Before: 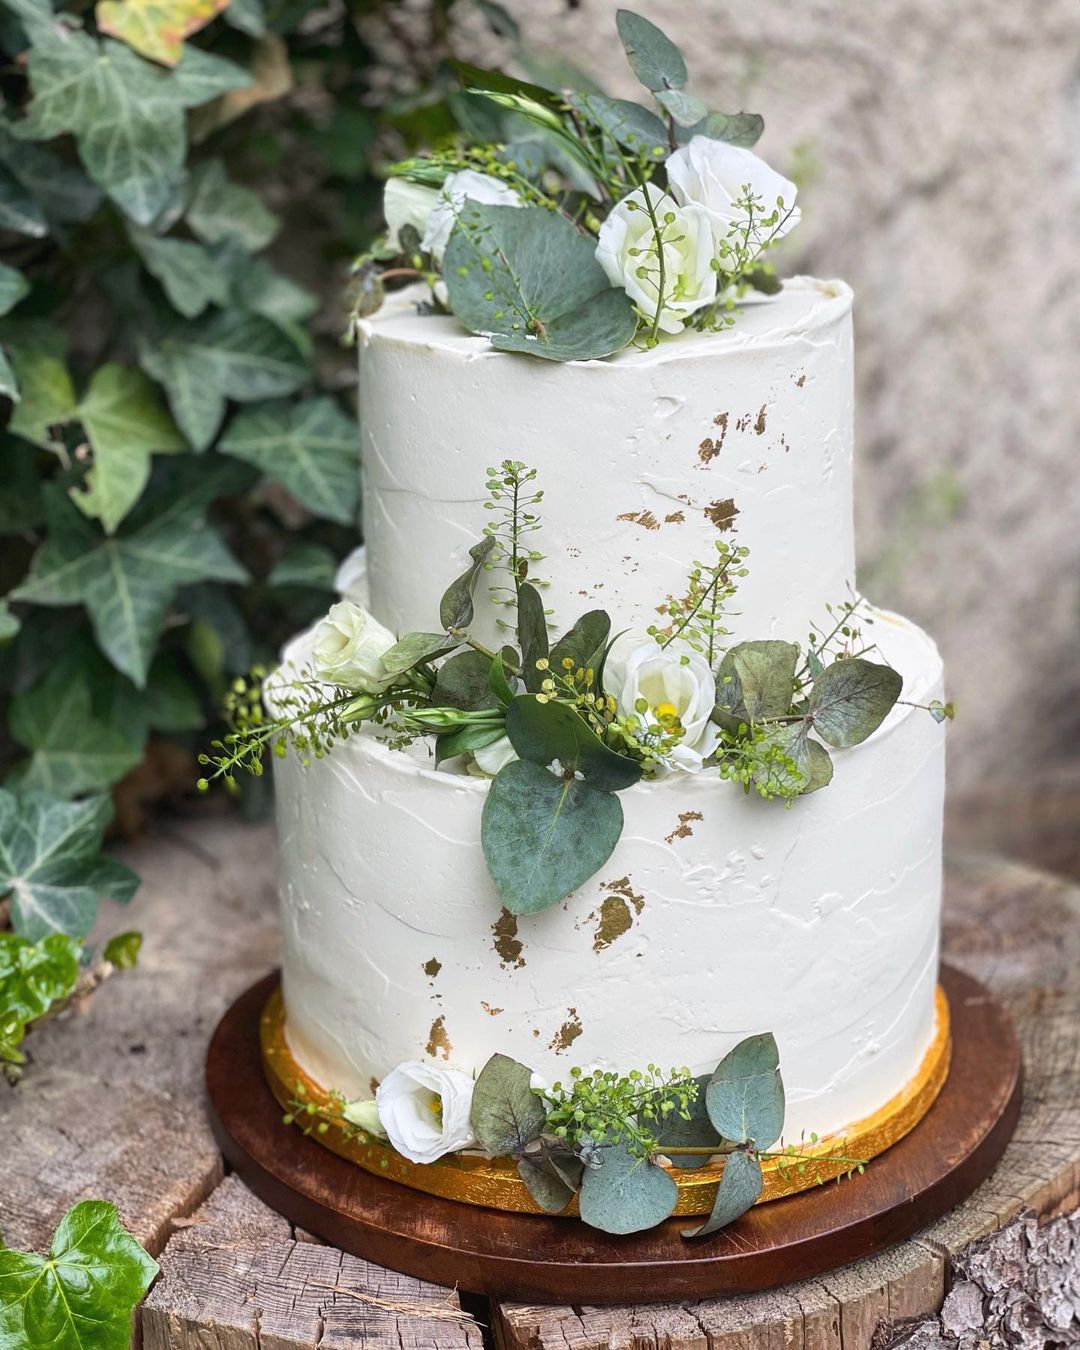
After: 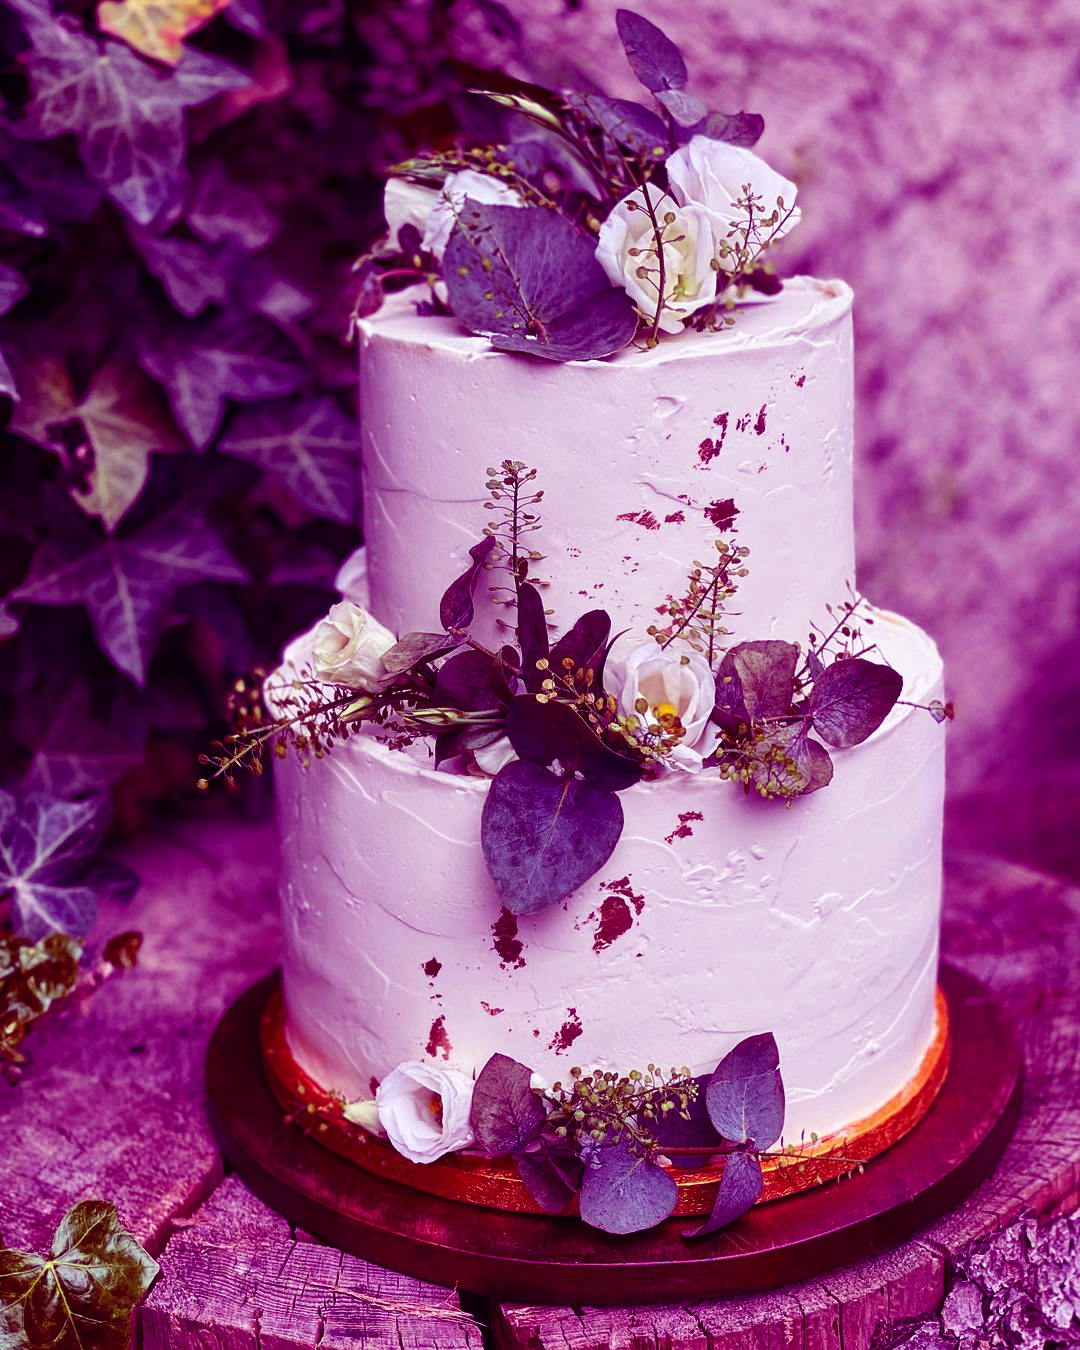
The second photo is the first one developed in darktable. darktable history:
color balance: mode lift, gamma, gain (sRGB), lift [1, 1, 0.101, 1]
exposure: black level correction 0, compensate exposure bias true, compensate highlight preservation false
